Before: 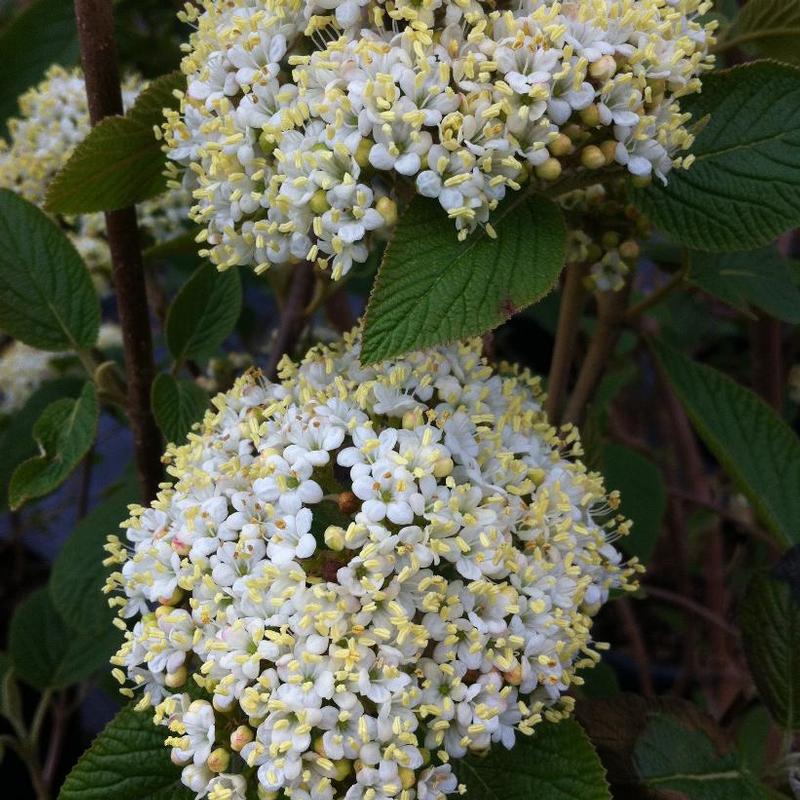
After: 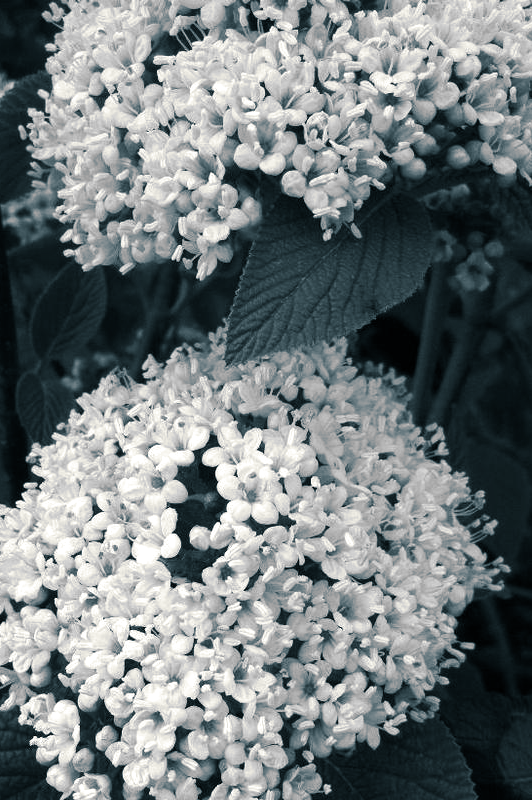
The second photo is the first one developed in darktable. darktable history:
crop: left 16.899%, right 16.556%
exposure: compensate highlight preservation false
color correction: saturation 0.3
tone equalizer: -8 EV -0.417 EV, -7 EV -0.389 EV, -6 EV -0.333 EV, -5 EV -0.222 EV, -3 EV 0.222 EV, -2 EV 0.333 EV, -1 EV 0.389 EV, +0 EV 0.417 EV, edges refinement/feathering 500, mask exposure compensation -1.57 EV, preserve details no
split-toning: shadows › hue 205.2°, shadows › saturation 0.43, highlights › hue 54°, highlights › saturation 0.54
shadows and highlights: shadows 20.55, highlights -20.99, soften with gaussian
monochrome: on, module defaults
